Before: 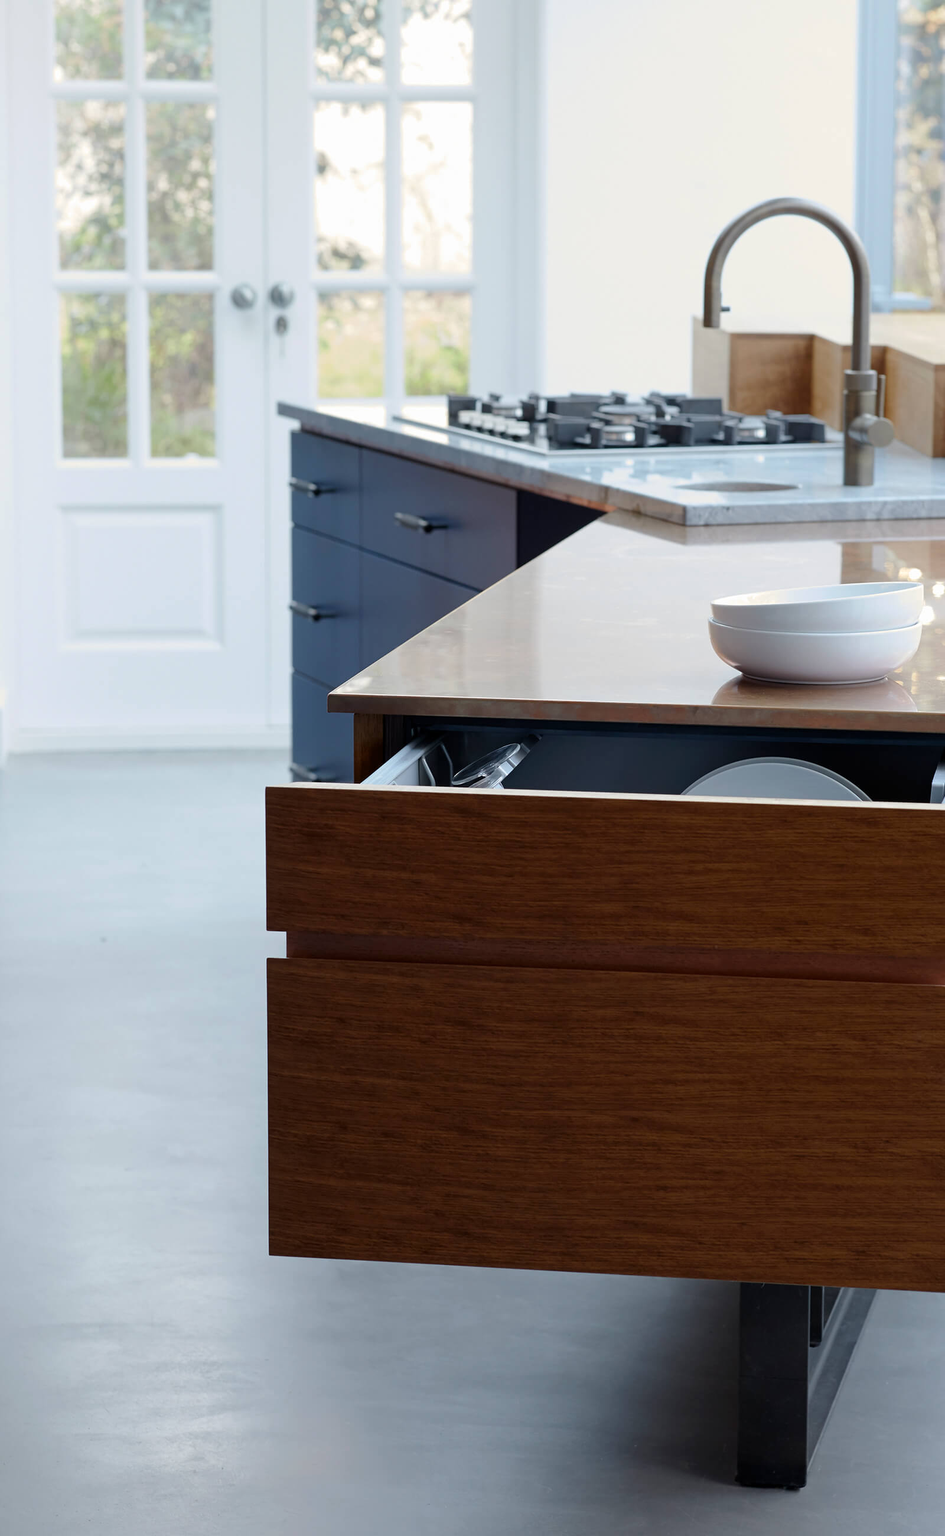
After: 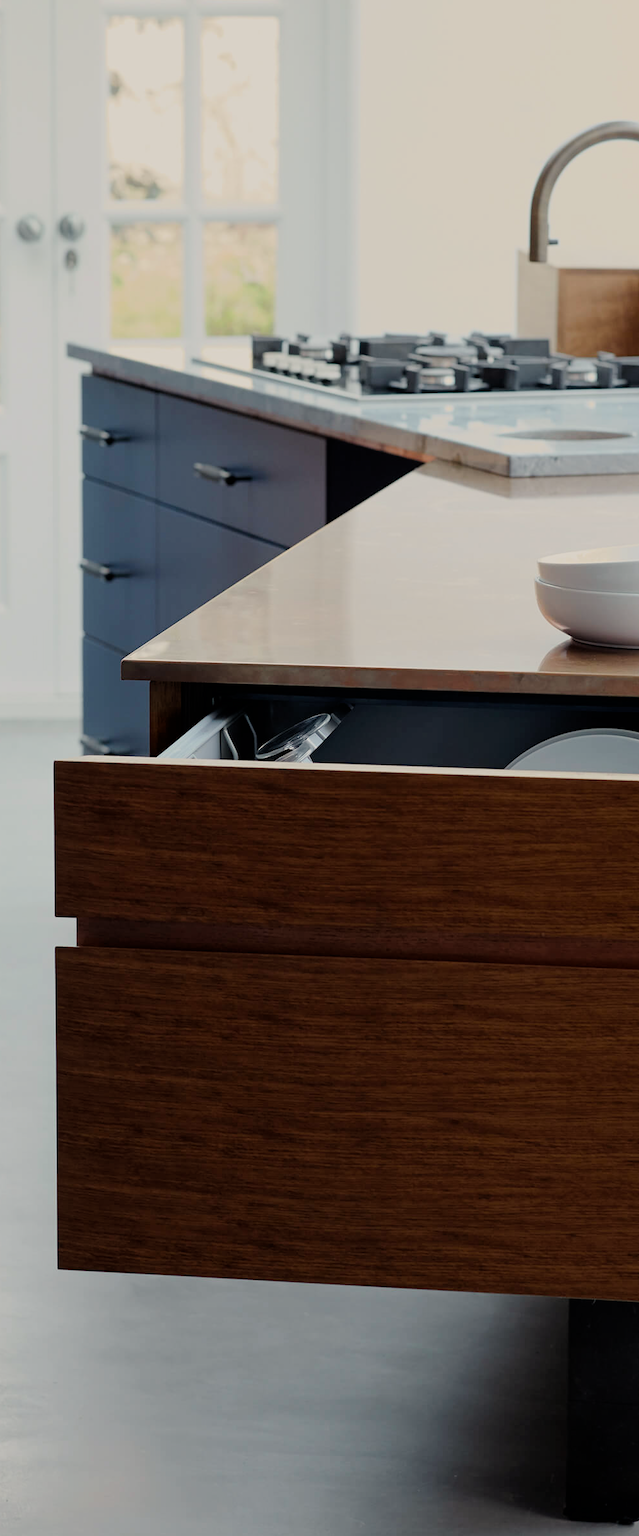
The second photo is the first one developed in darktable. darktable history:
white balance: red 1.045, blue 0.932
color correction: highlights a* 0.003, highlights b* -0.283
crop and rotate: left 22.918%, top 5.629%, right 14.711%, bottom 2.247%
filmic rgb: black relative exposure -7.65 EV, white relative exposure 4.56 EV, hardness 3.61
tone equalizer: on, module defaults
